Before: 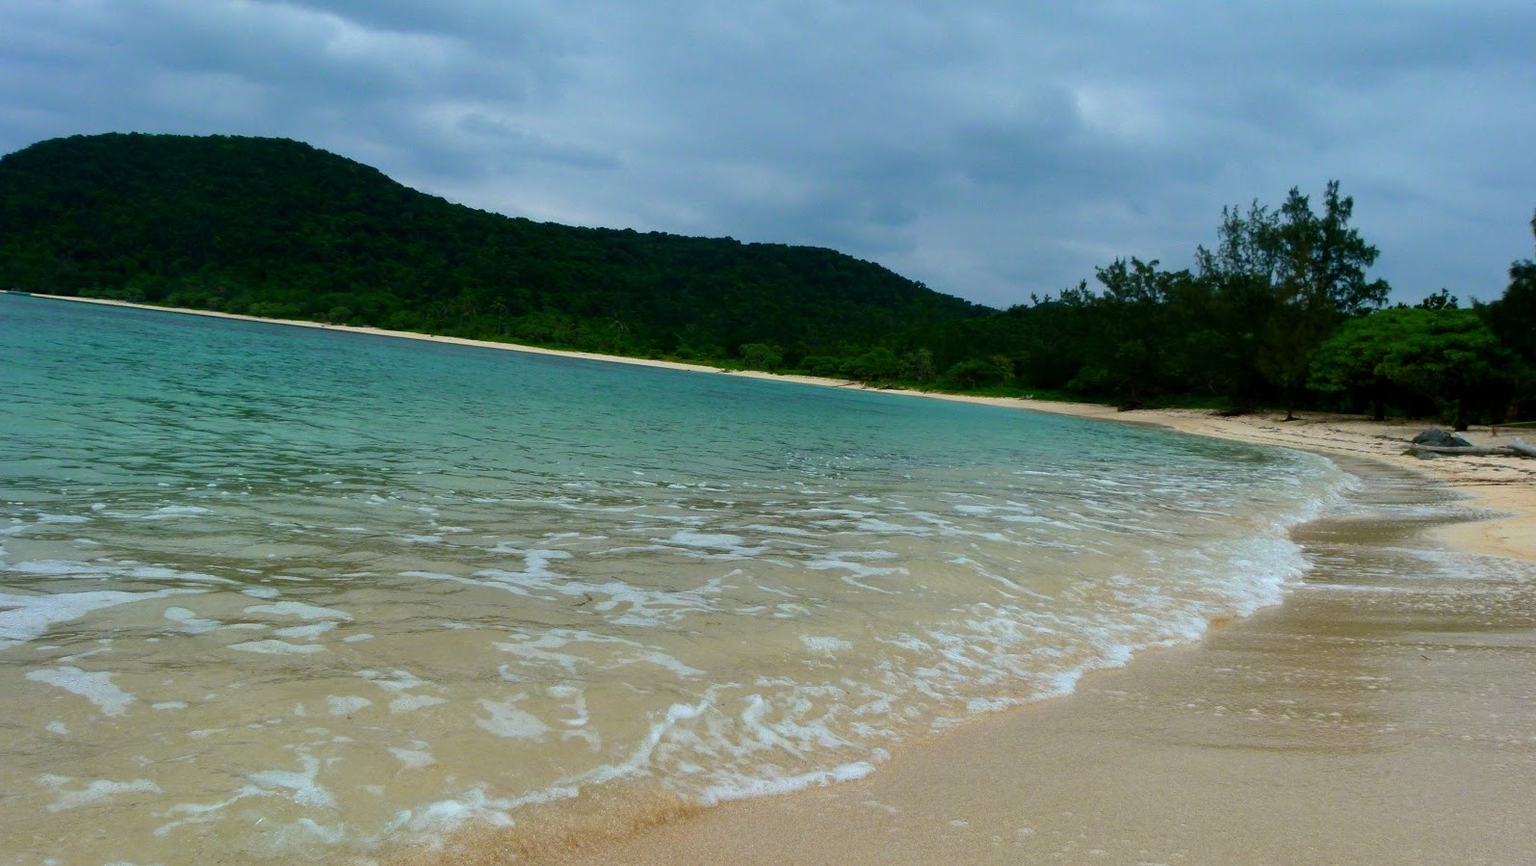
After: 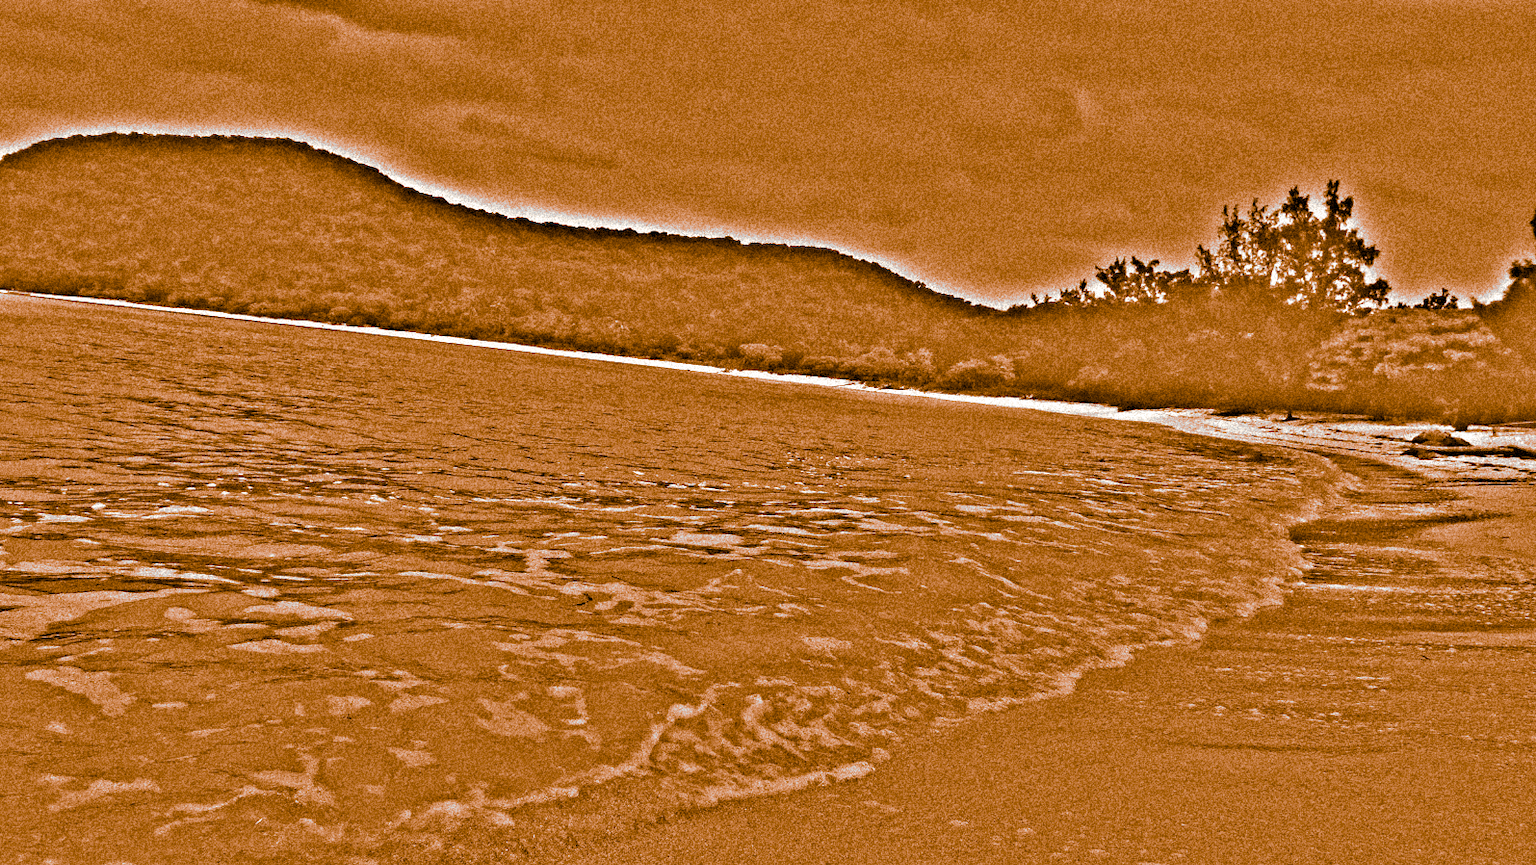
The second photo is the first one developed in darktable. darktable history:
highpass: on, module defaults | blend: blend mode overlay, opacity 50%; mask: uniform (no mask)
split-toning: shadows › hue 26°, shadows › saturation 0.92, highlights › hue 40°, highlights › saturation 0.92, balance -63, compress 0%
grain: coarseness 28.11 ISO, strength 49.8%, mid-tones bias 0%
soften: size 3%, brightness 0 EV, mix 20.48%
